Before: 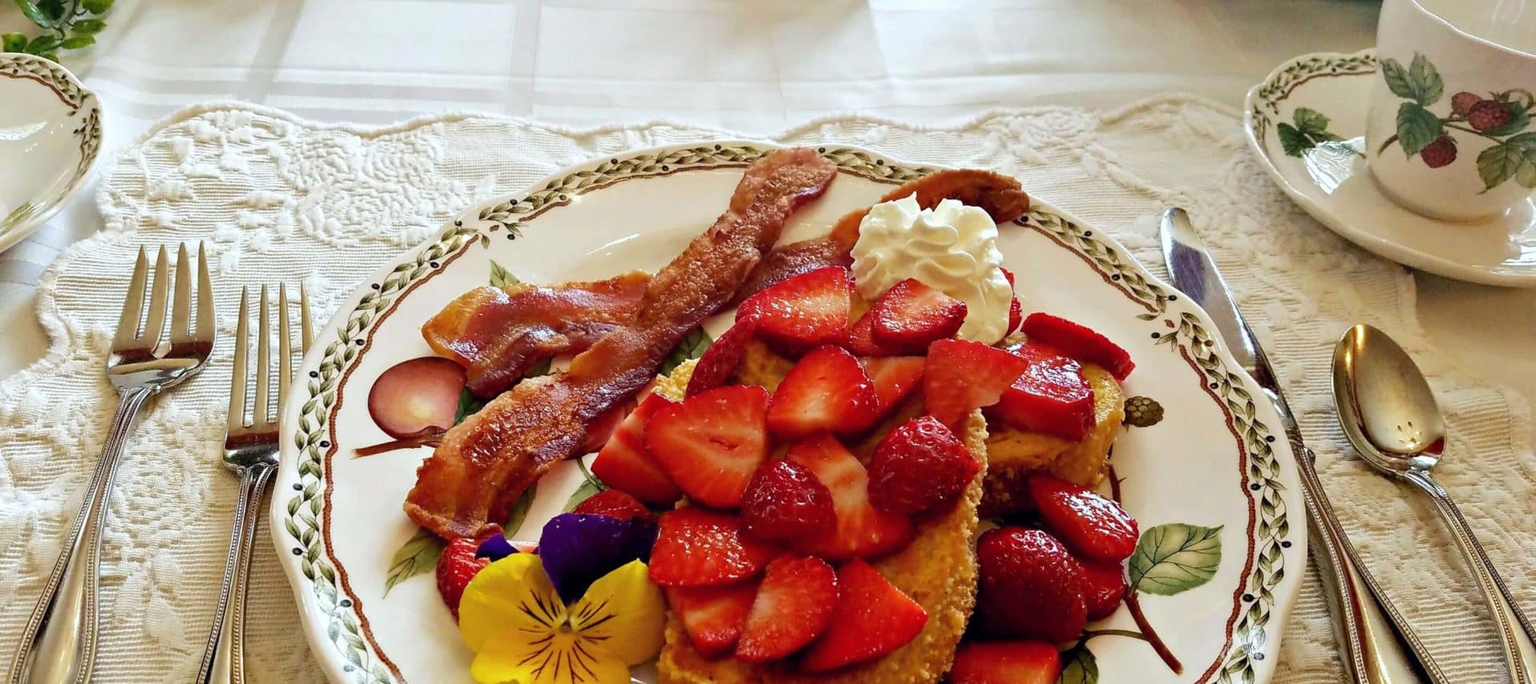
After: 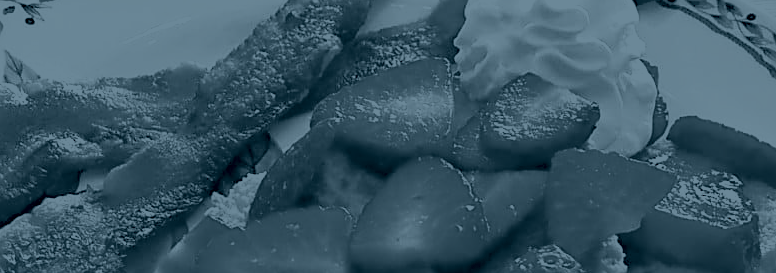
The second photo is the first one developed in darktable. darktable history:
sharpen: on, module defaults
base curve: curves: ch0 [(0, 0) (0.028, 0.03) (0.105, 0.232) (0.387, 0.748) (0.754, 0.968) (1, 1)], fusion 1, exposure shift 0.576, preserve colors none
white balance: red 1.188, blue 1.11
shadows and highlights: shadows 60, highlights -60
crop: left 31.751%, top 32.172%, right 27.8%, bottom 35.83%
colorize: hue 194.4°, saturation 29%, source mix 61.75%, lightness 3.98%, version 1
